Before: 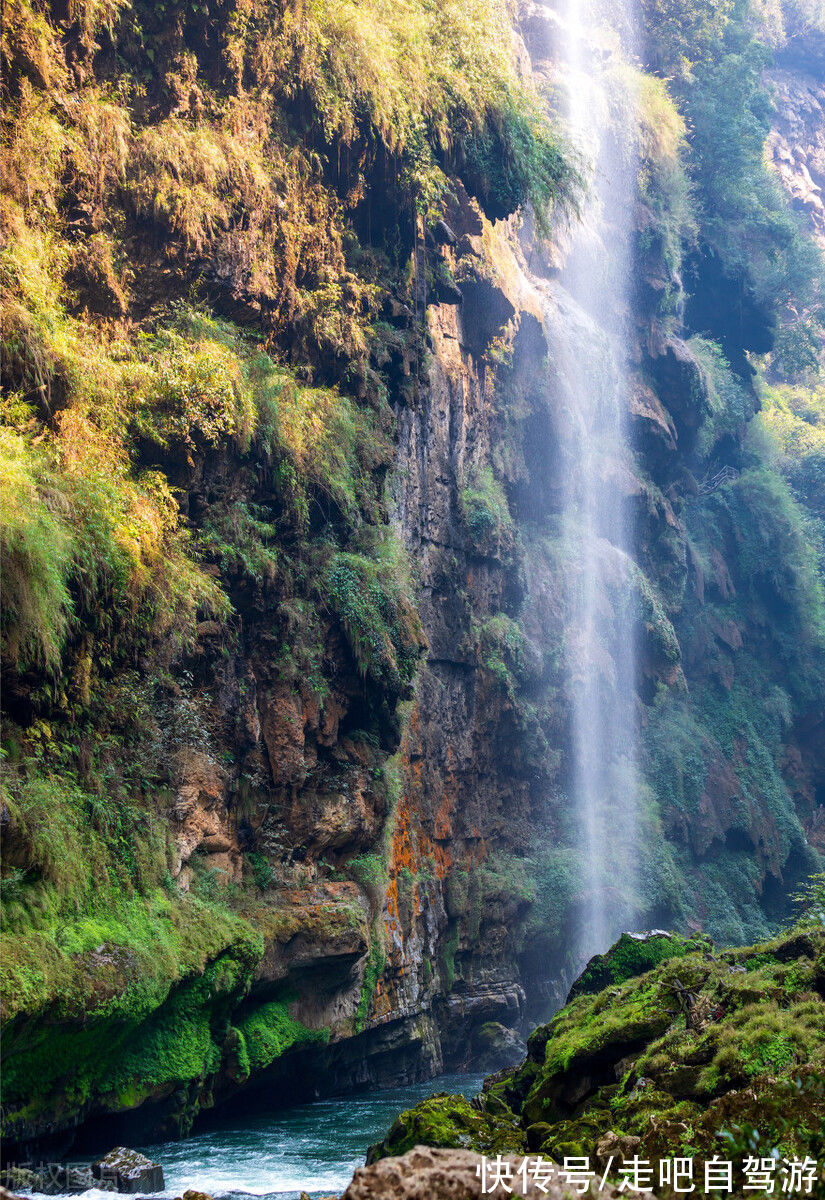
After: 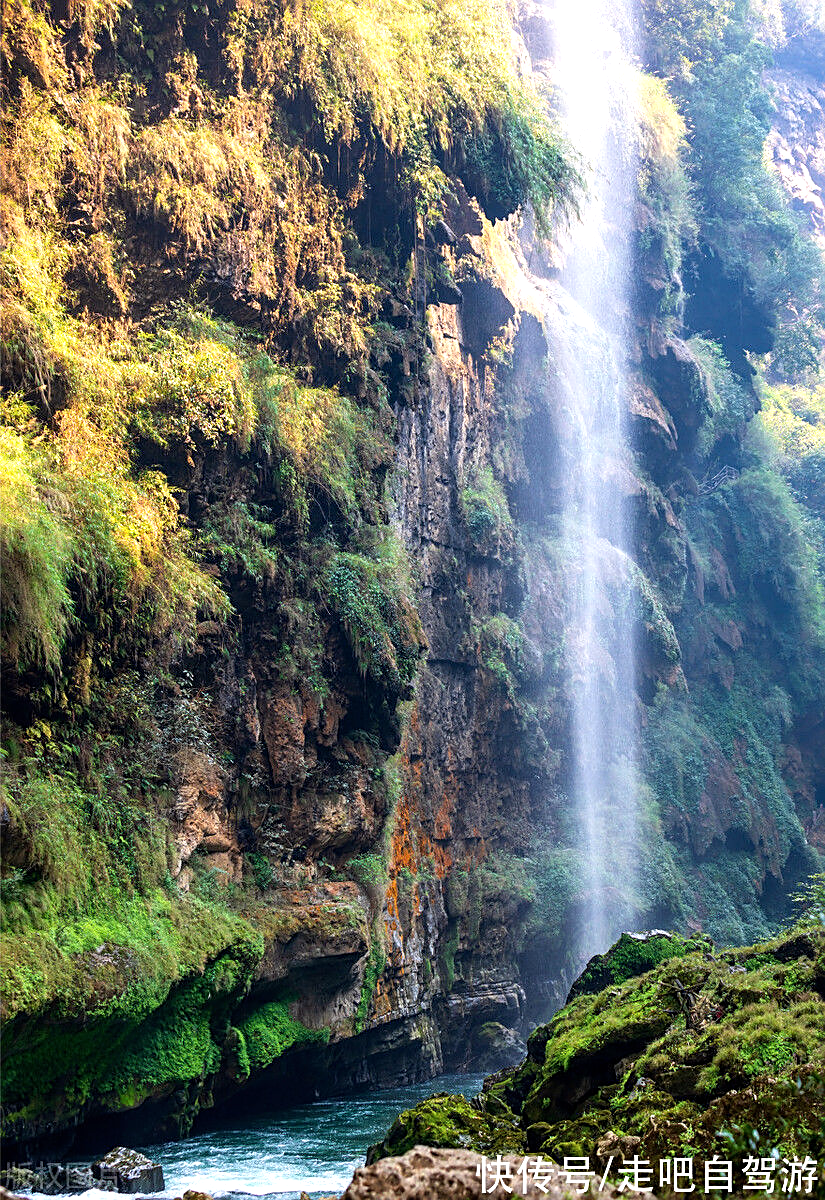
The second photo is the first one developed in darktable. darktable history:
sharpen: on, module defaults
tone equalizer: -8 EV -0.456 EV, -7 EV -0.412 EV, -6 EV -0.351 EV, -5 EV -0.238 EV, -3 EV 0.228 EV, -2 EV 0.325 EV, -1 EV 0.384 EV, +0 EV 0.435 EV
